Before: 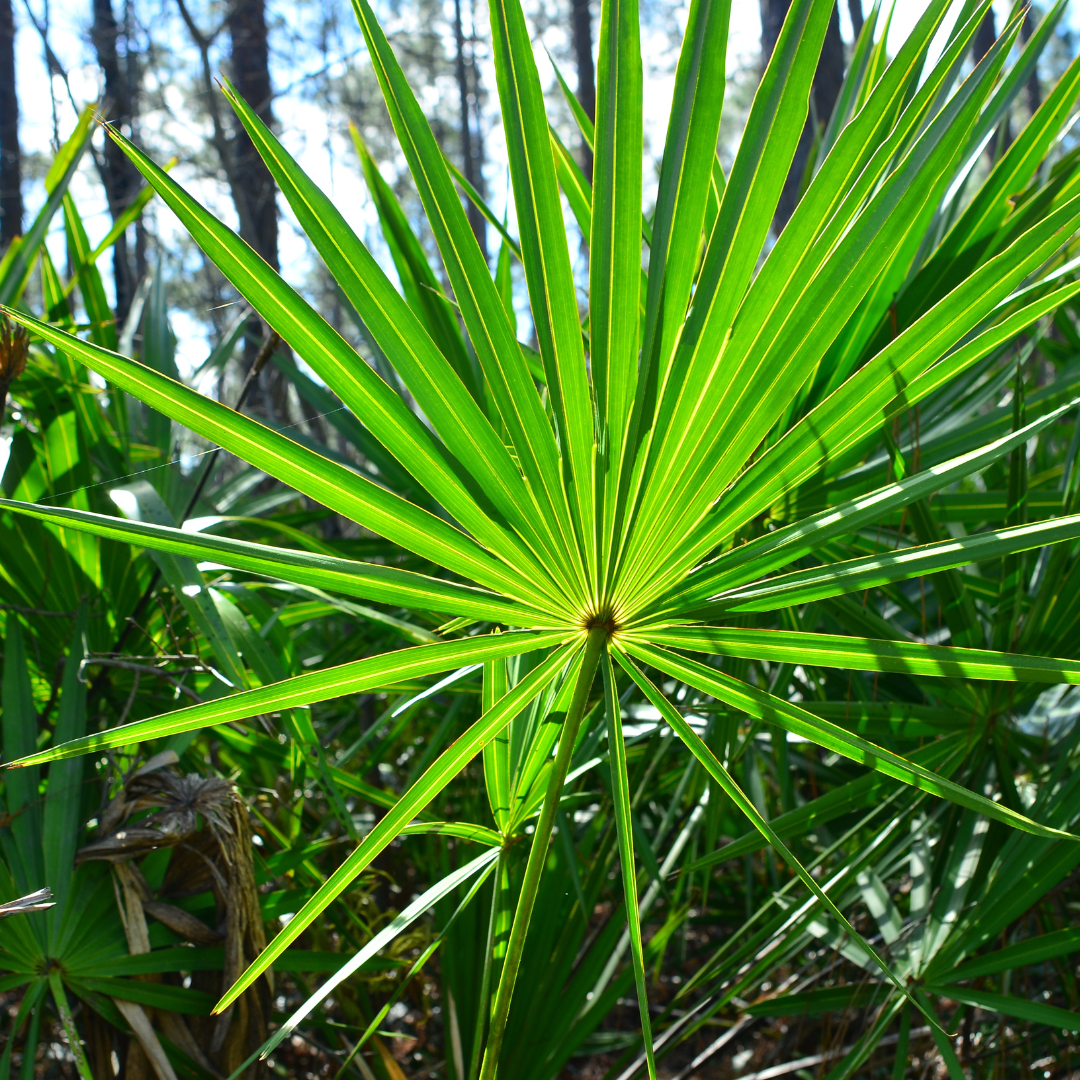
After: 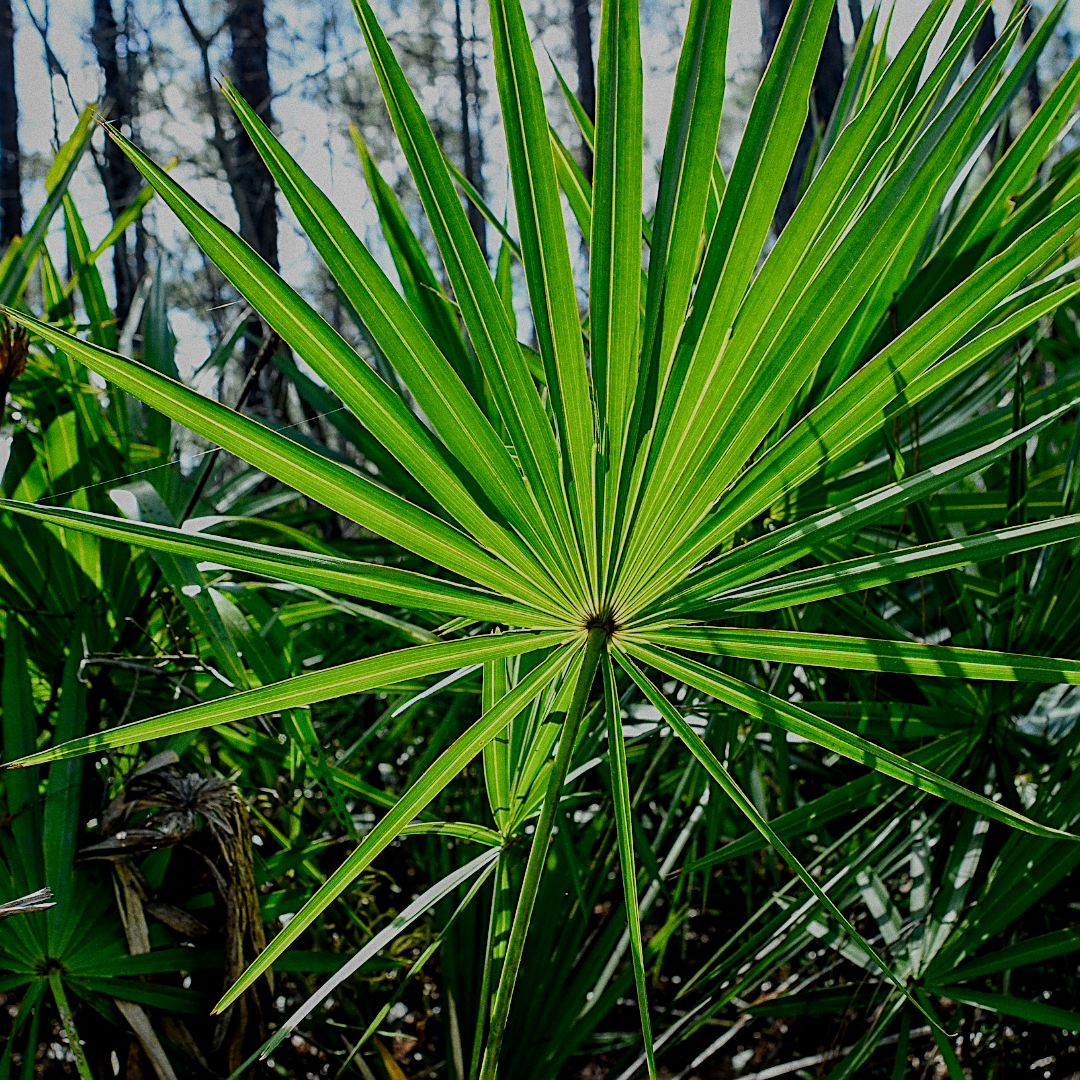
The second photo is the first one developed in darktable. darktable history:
filmic rgb: middle gray luminance 30%, black relative exposure -9 EV, white relative exposure 7 EV, threshold 6 EV, target black luminance 0%, hardness 2.94, latitude 2.04%, contrast 0.963, highlights saturation mix 5%, shadows ↔ highlights balance 12.16%, add noise in highlights 0, preserve chrominance no, color science v3 (2019), use custom middle-gray values true, iterations of high-quality reconstruction 0, contrast in highlights soft, enable highlight reconstruction true
local contrast: on, module defaults
sharpen: amount 1
grain: coarseness 0.09 ISO
tone equalizer: on, module defaults
